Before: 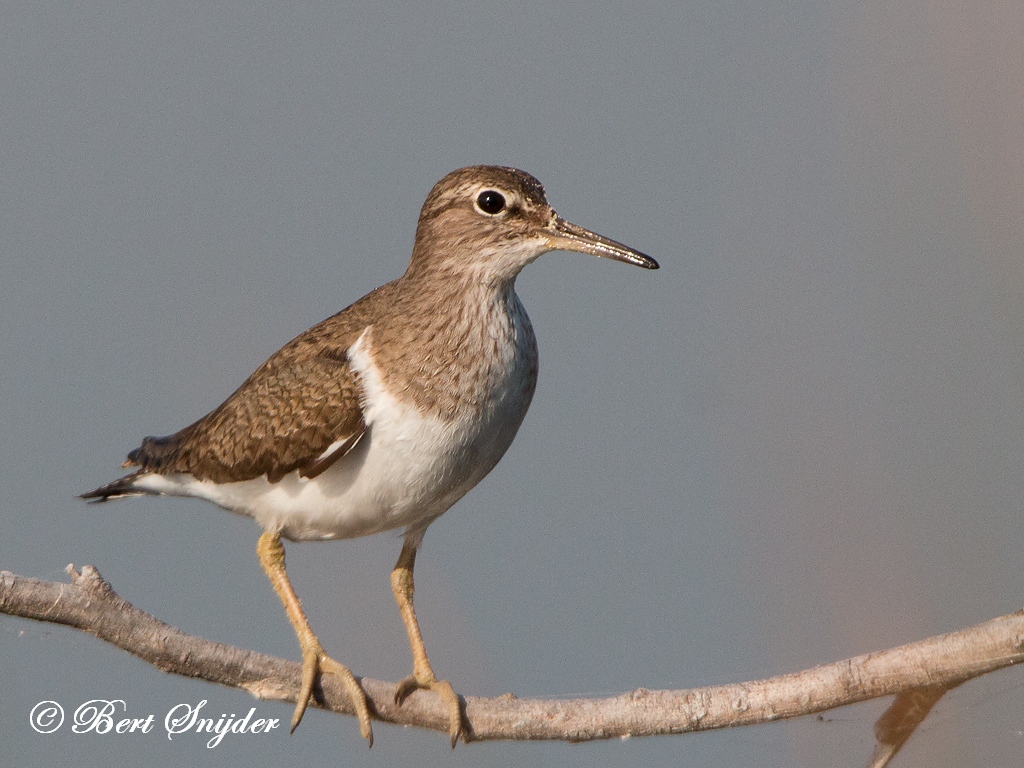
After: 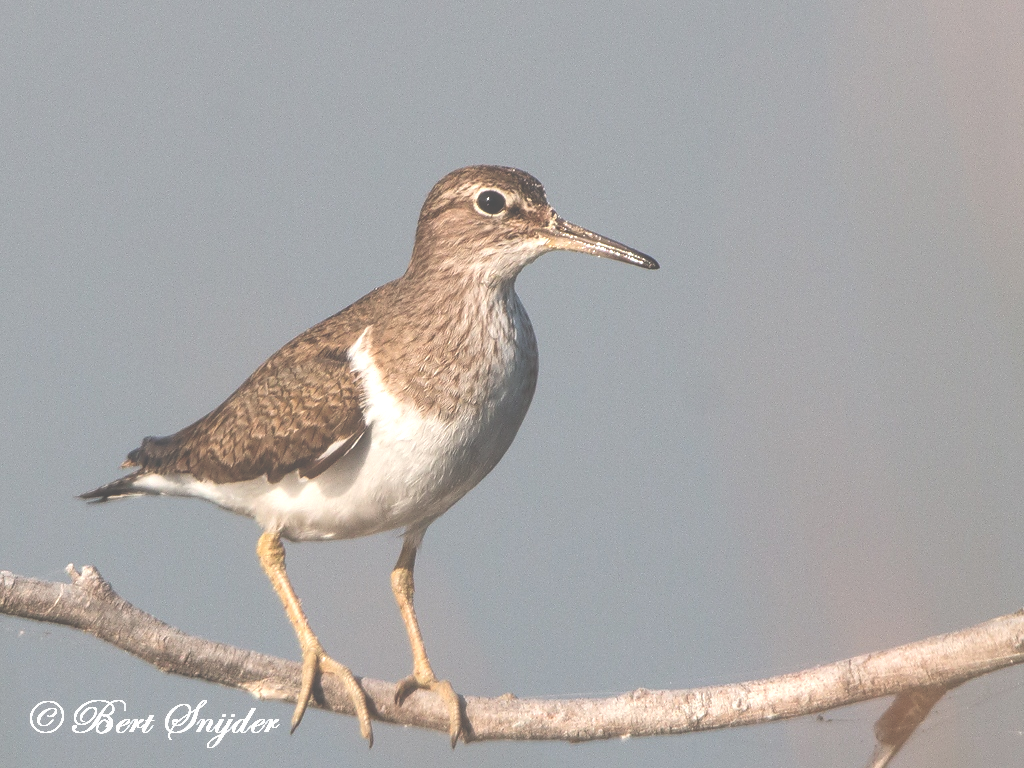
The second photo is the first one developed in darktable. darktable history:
exposure: black level correction -0.071, exposure 0.5 EV, compensate highlight preservation false
local contrast: on, module defaults
